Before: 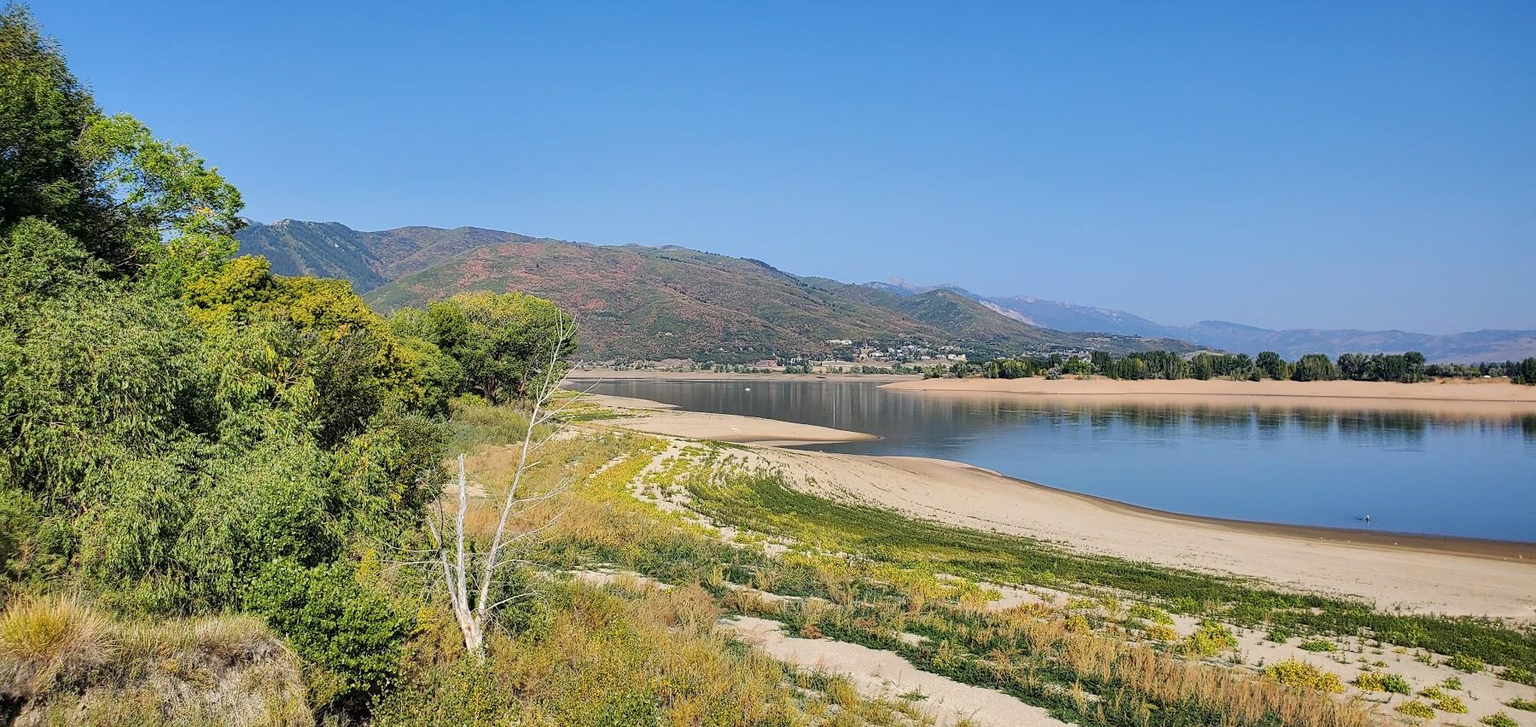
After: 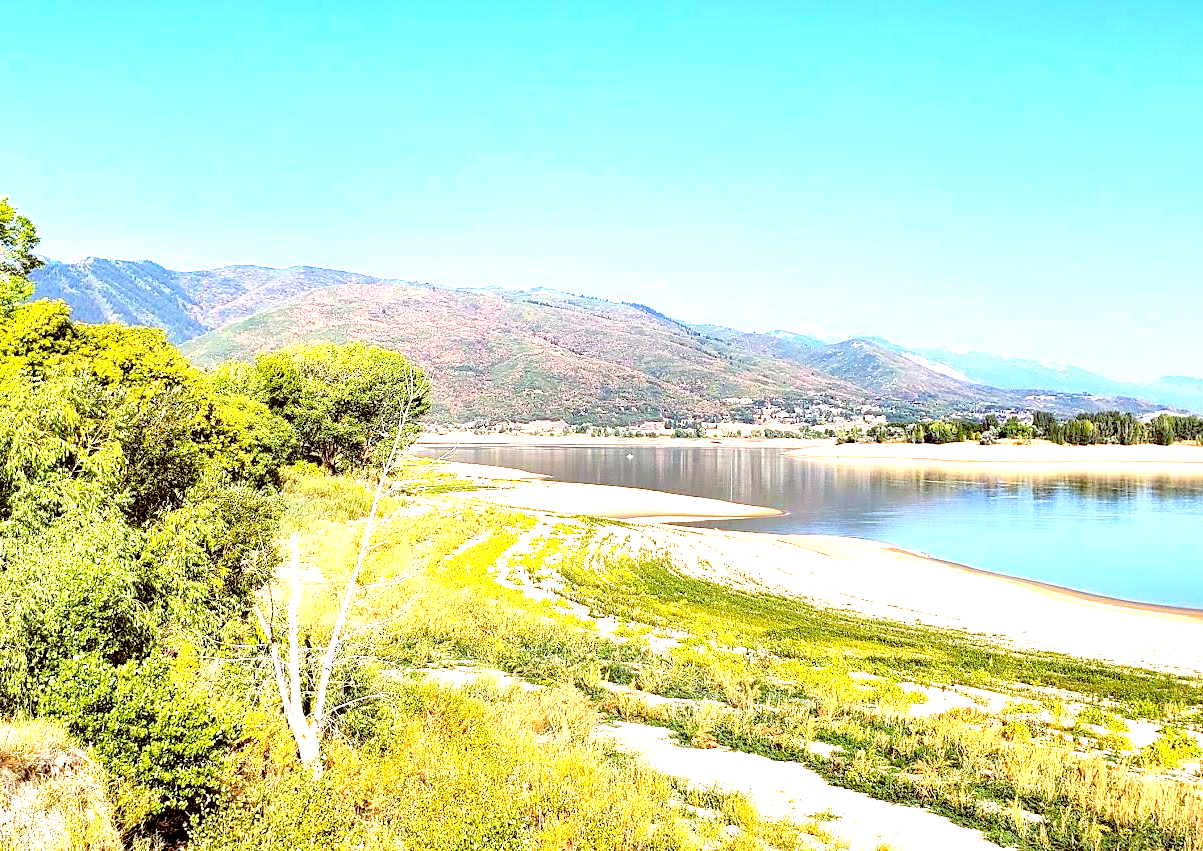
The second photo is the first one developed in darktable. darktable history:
color balance rgb: power › hue 209.03°, global offset › chroma 0.393%, global offset › hue 32.36°, perceptual saturation grading › global saturation -0.128%, perceptual brilliance grading › global brilliance 9.58%, perceptual brilliance grading › shadows 15.17%, global vibrance 20%
crop and rotate: left 13.67%, right 19.489%
exposure: black level correction 0.009, exposure 1.429 EV, compensate highlight preservation false
